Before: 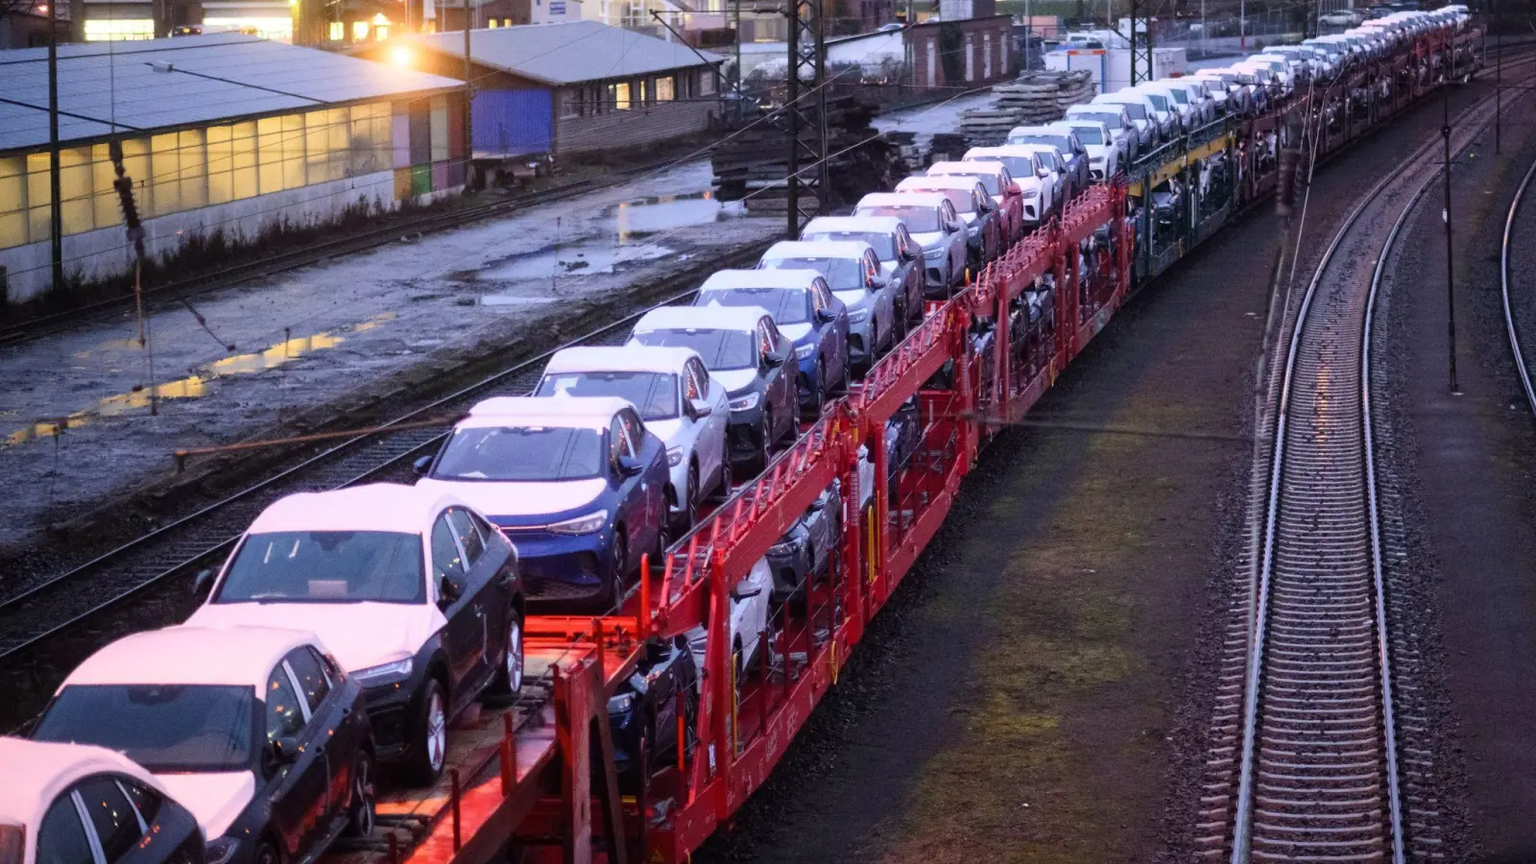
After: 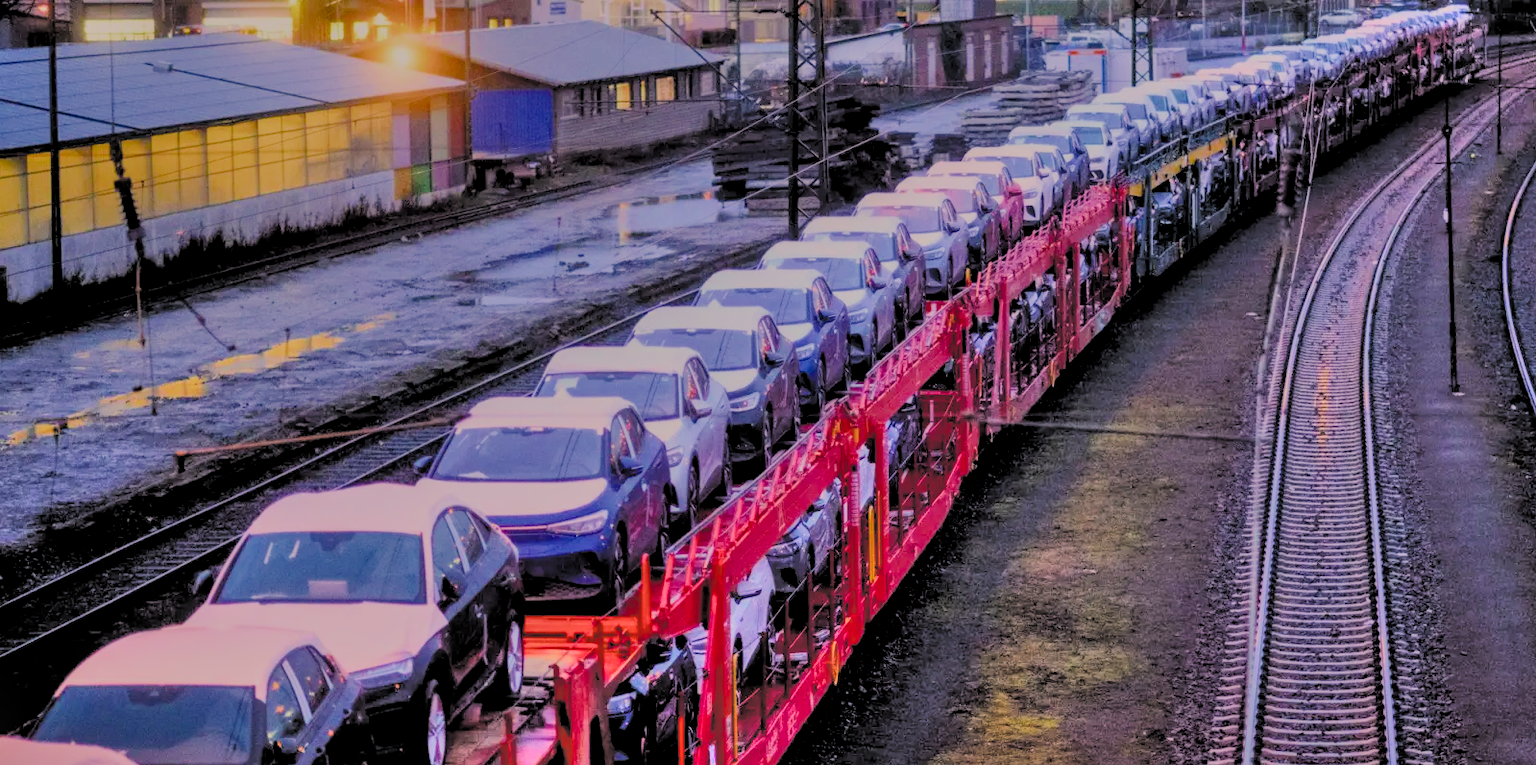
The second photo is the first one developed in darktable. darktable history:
shadows and highlights: shadows 60.97, soften with gaussian
filmic rgb: black relative exposure -4.5 EV, white relative exposure 6.62 EV, threshold 3.01 EV, hardness 1.88, contrast 0.501, color science v4 (2020), iterations of high-quality reconstruction 0, enable highlight reconstruction true
crop and rotate: top 0%, bottom 11.38%
exposure: black level correction 0.002, compensate highlight preservation false
local contrast: on, module defaults
color balance rgb: highlights gain › chroma 3.037%, highlights gain › hue 60.08°, linear chroma grading › global chroma 8.806%, perceptual saturation grading › global saturation 40.473%
